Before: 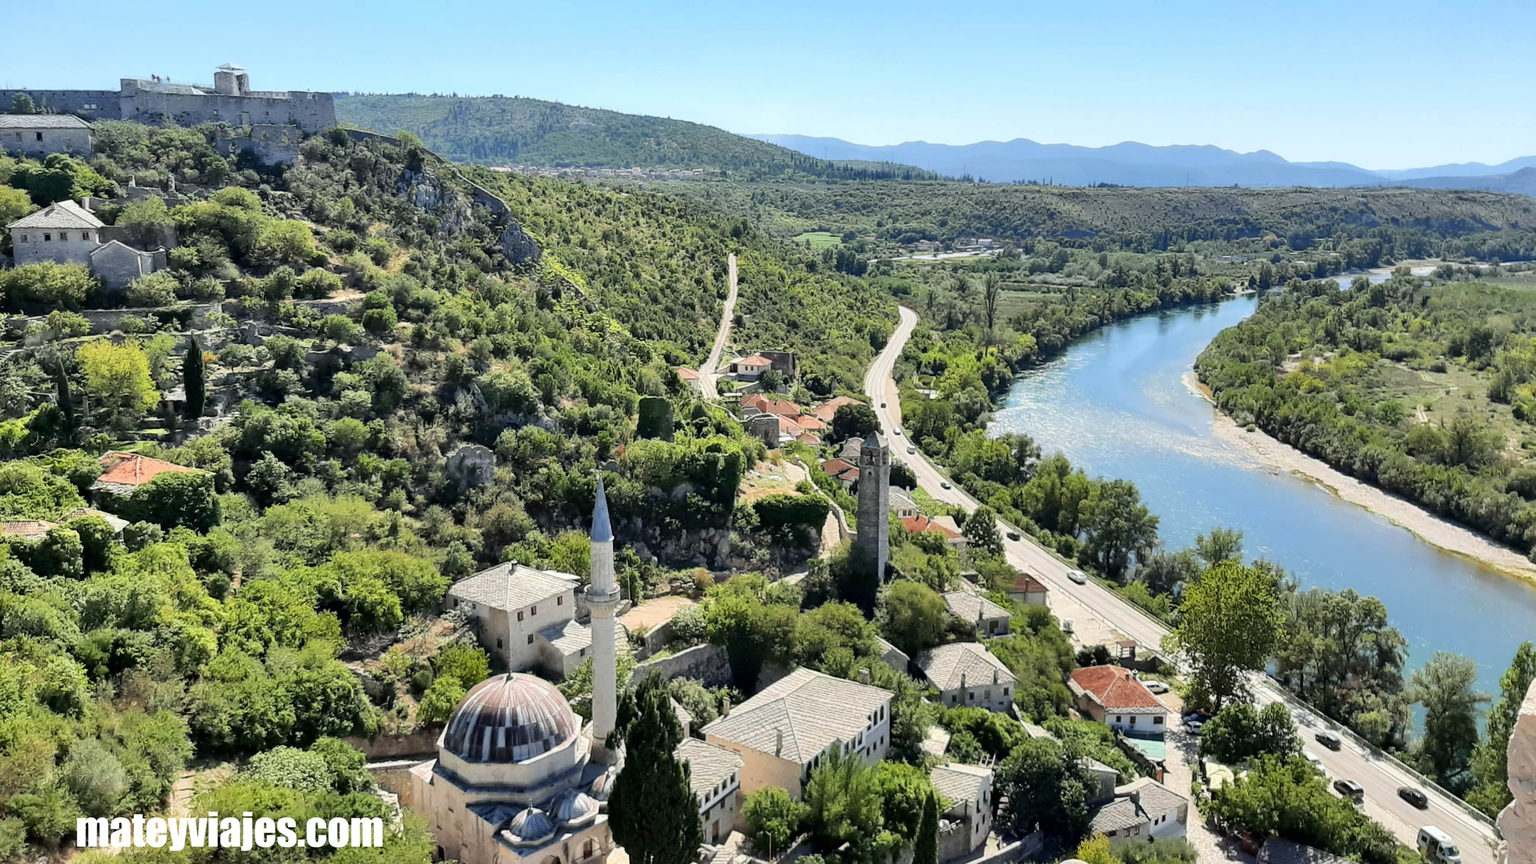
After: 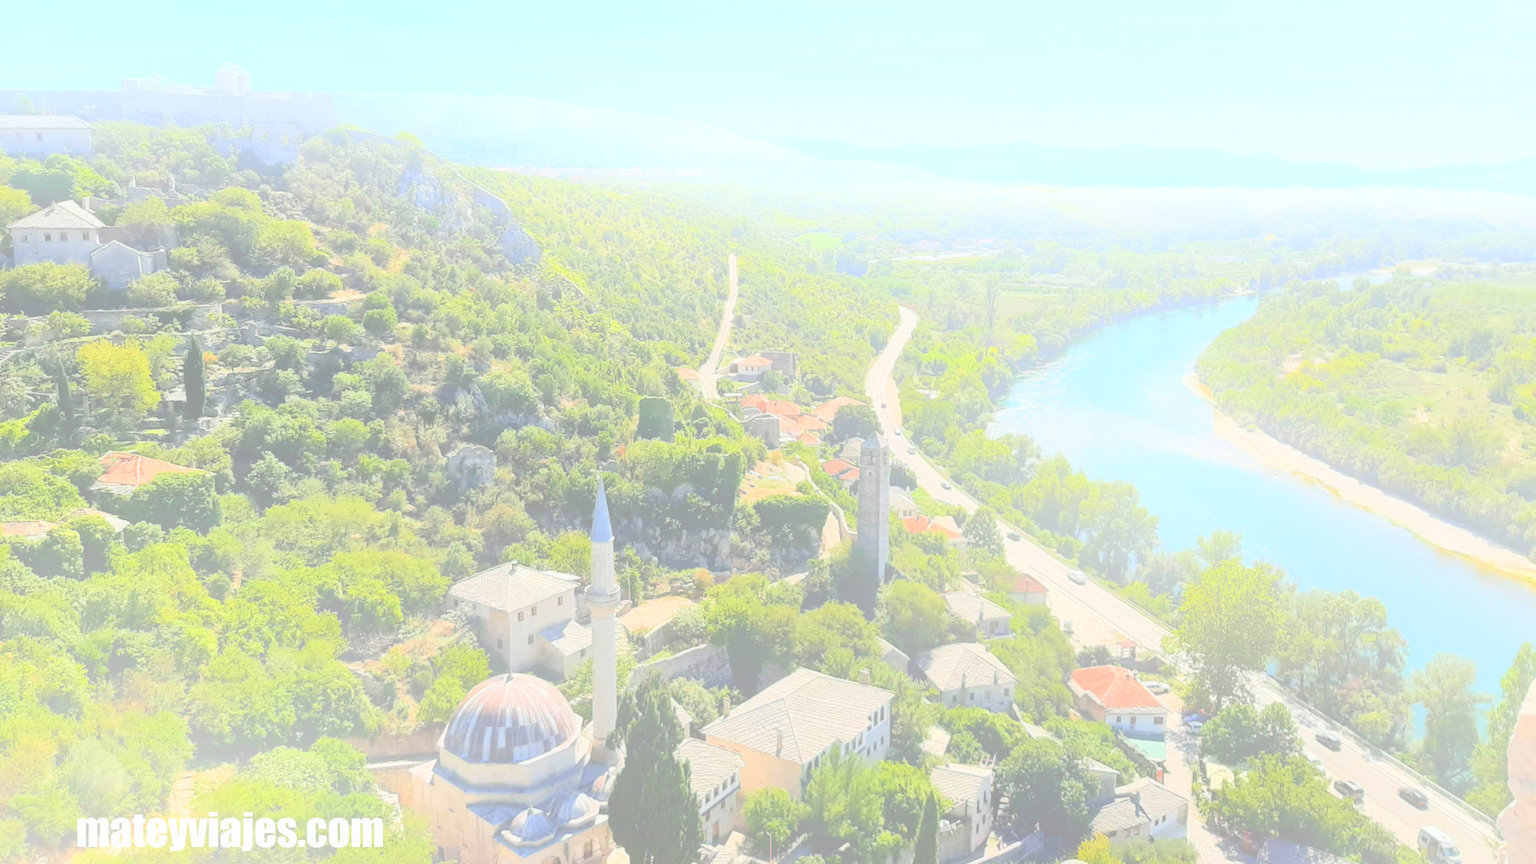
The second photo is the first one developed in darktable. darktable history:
shadows and highlights: radius 264.75, soften with gaussian
bloom: size 70%, threshold 25%, strength 70%
exposure: exposure -0.157 EV, compensate highlight preservation false
